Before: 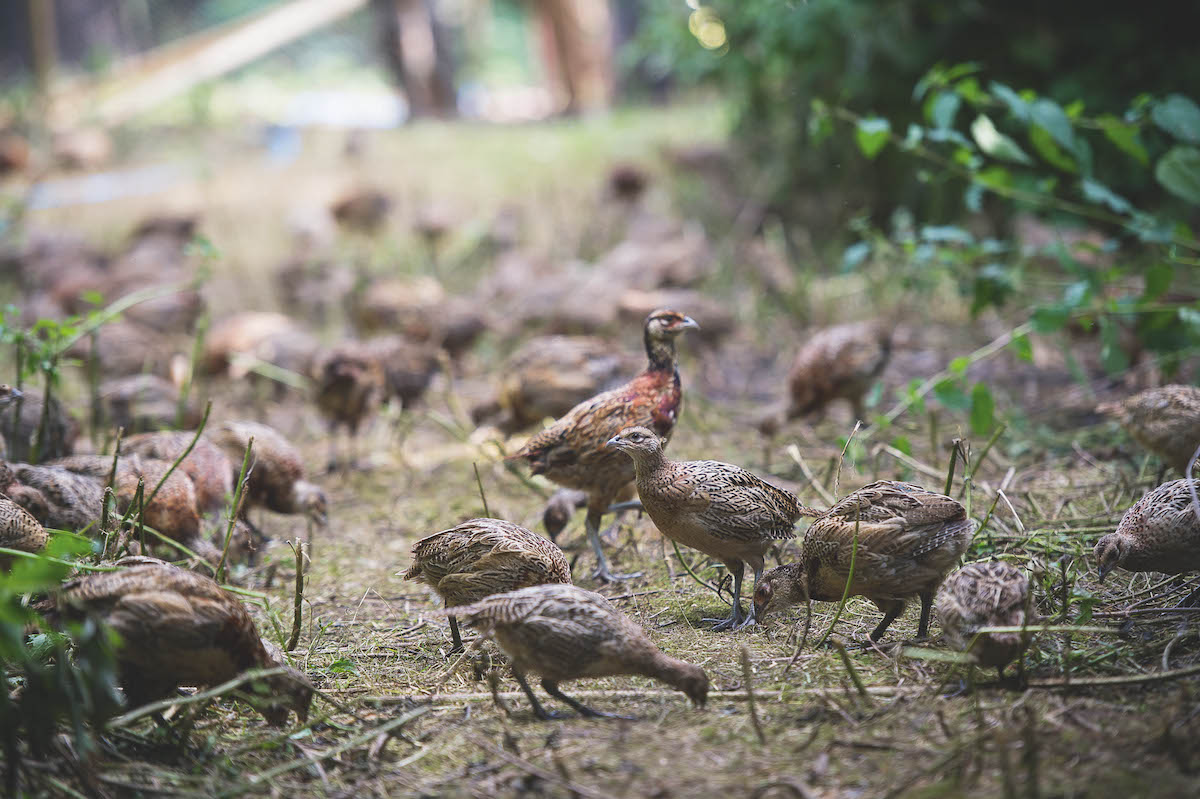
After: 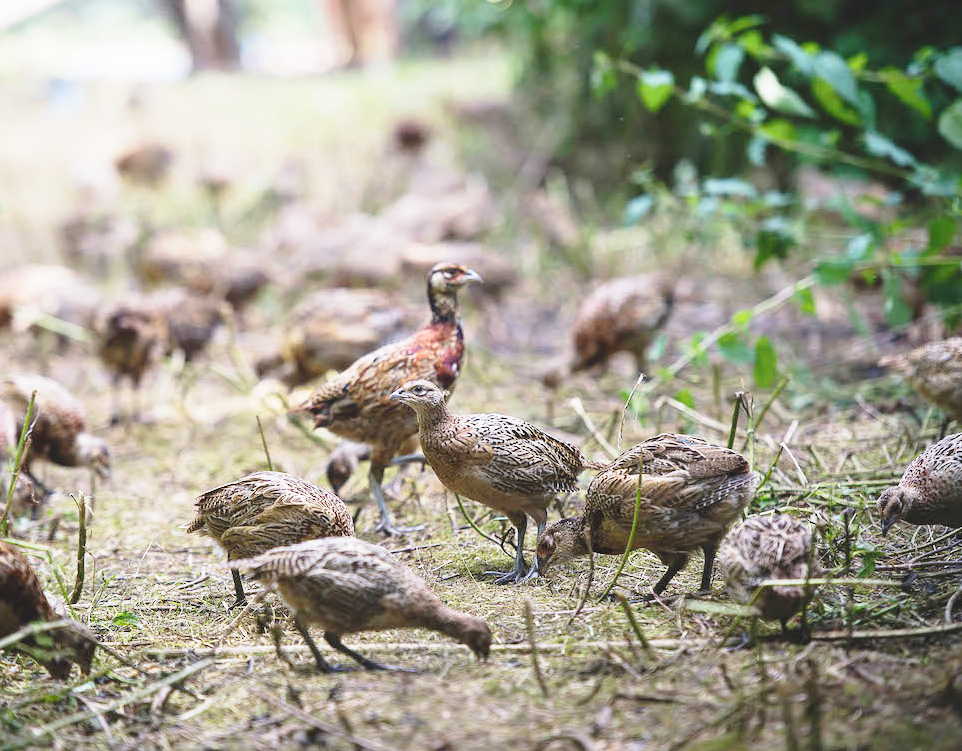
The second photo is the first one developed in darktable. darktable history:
crop and rotate: left 18.107%, top 5.977%, right 1.703%
base curve: curves: ch0 [(0, 0) (0.028, 0.03) (0.121, 0.232) (0.46, 0.748) (0.859, 0.968) (1, 1)], preserve colors none
